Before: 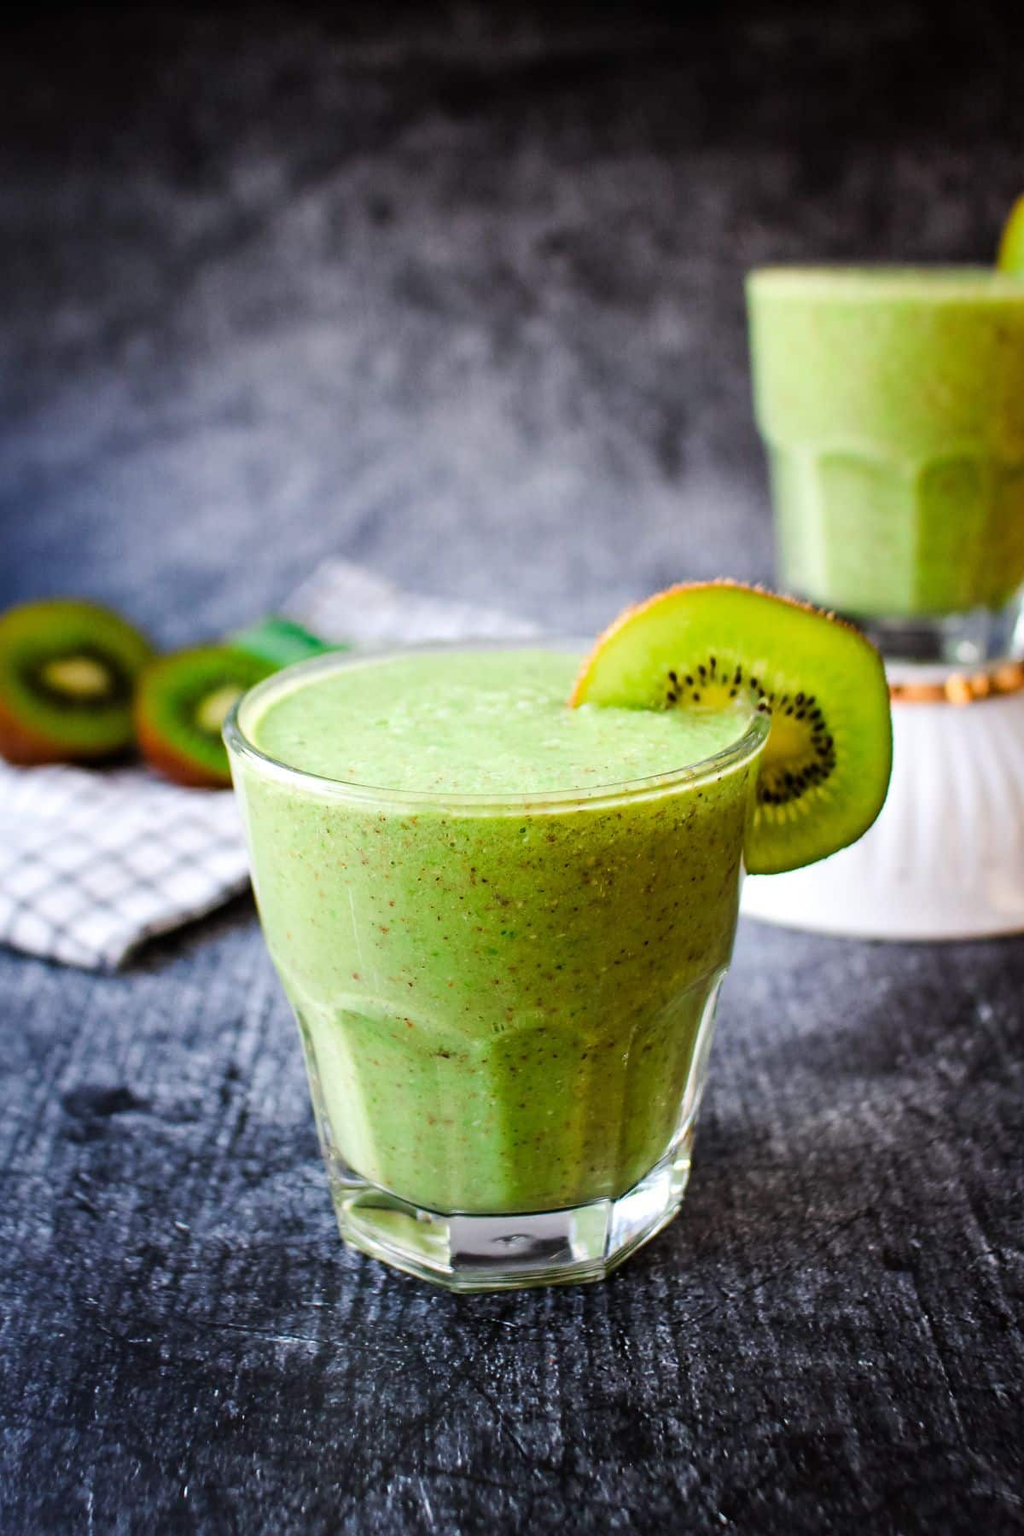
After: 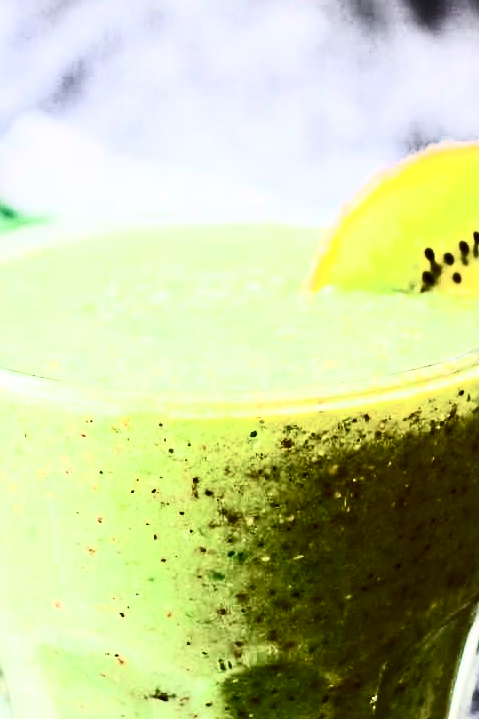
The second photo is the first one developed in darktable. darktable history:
crop: left 30%, top 30%, right 30%, bottom 30%
rgb curve: curves: ch0 [(0, 0) (0.078, 0.051) (0.929, 0.956) (1, 1)], compensate middle gray true
contrast brightness saturation: contrast 0.93, brightness 0.2
